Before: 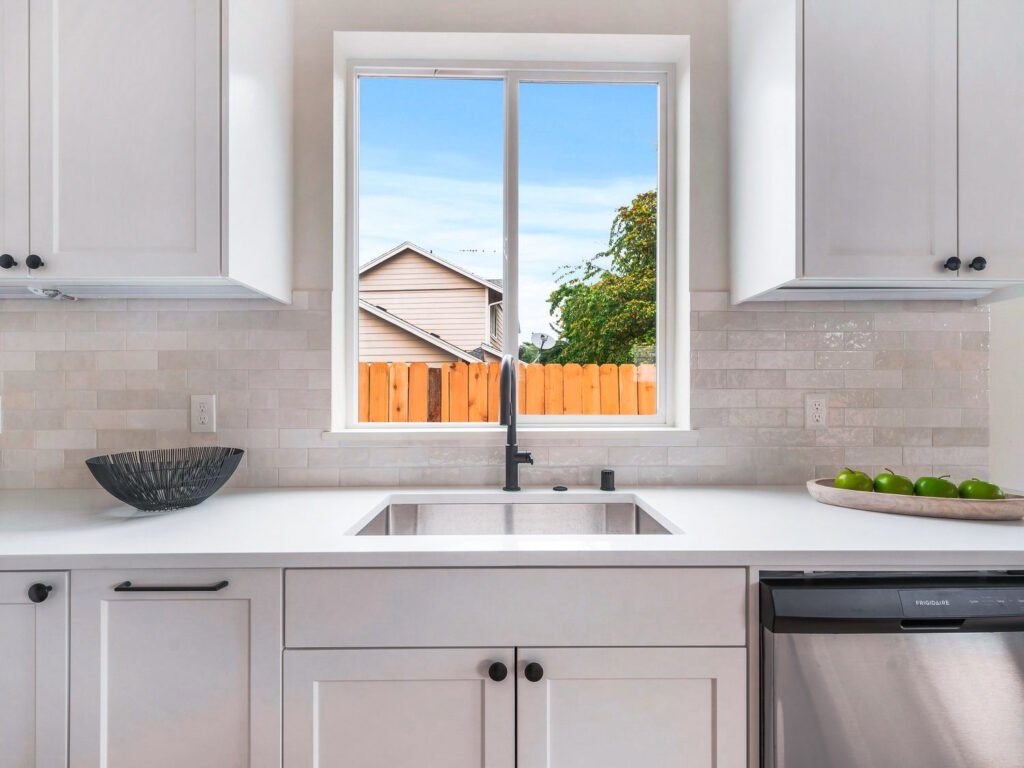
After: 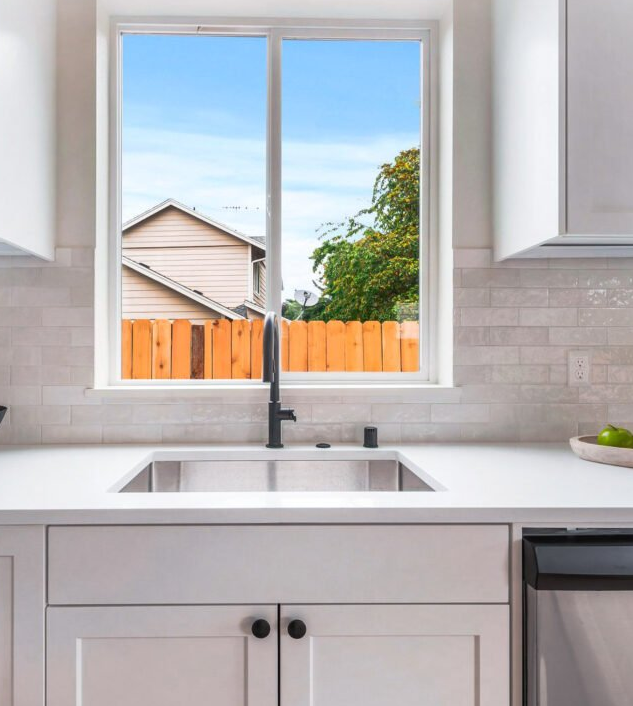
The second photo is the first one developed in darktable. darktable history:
crop and rotate: left 23.174%, top 5.635%, right 14.915%, bottom 2.316%
